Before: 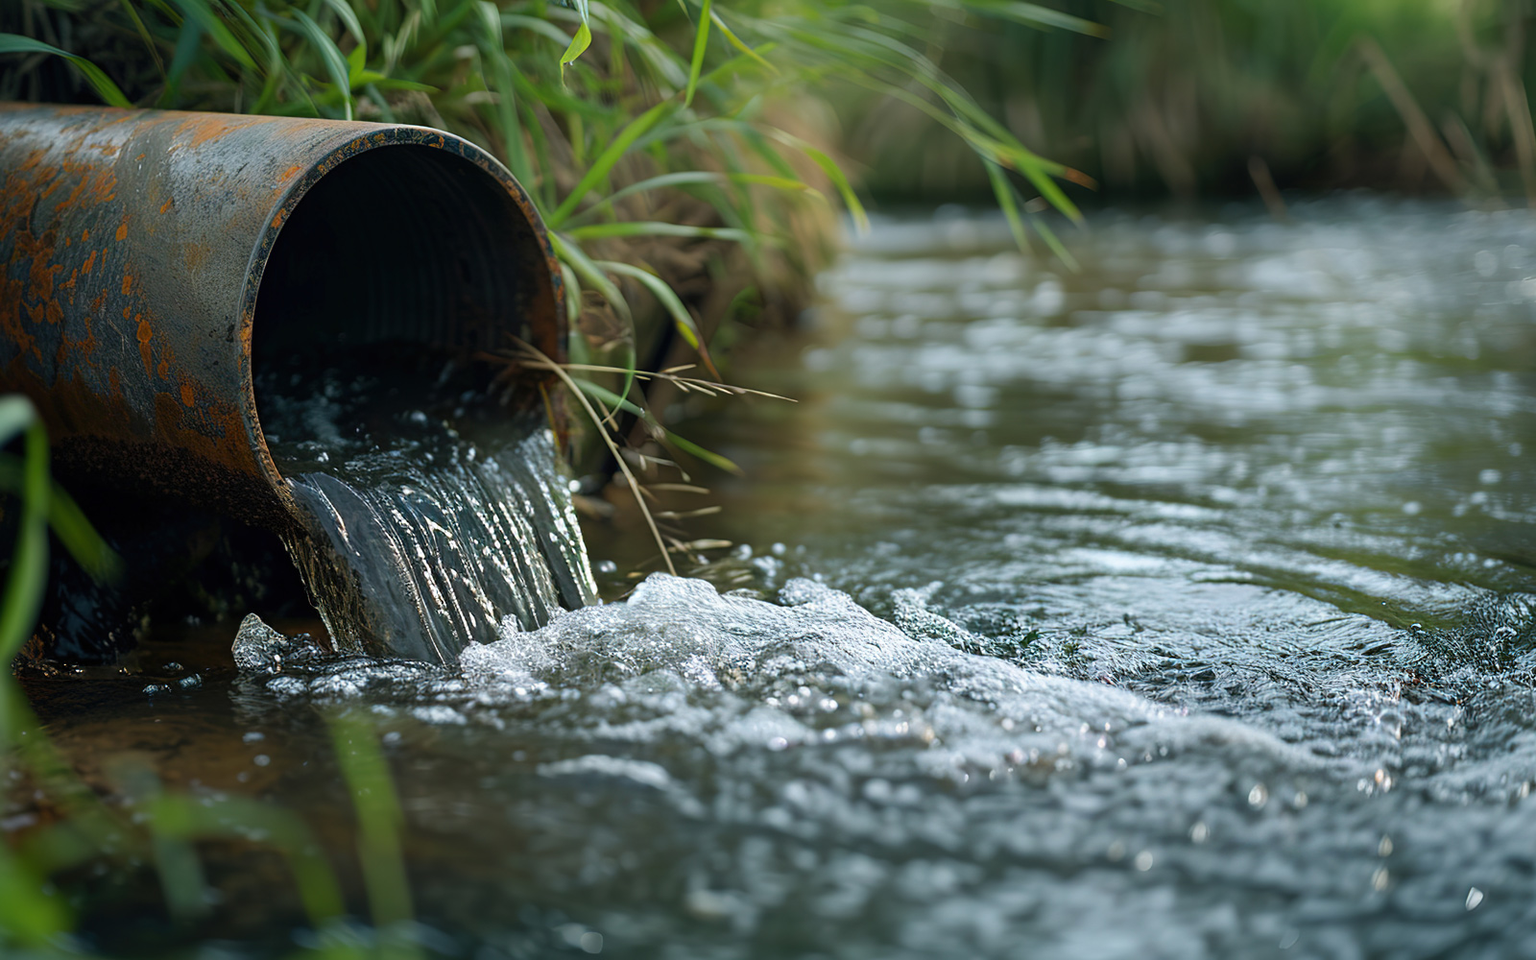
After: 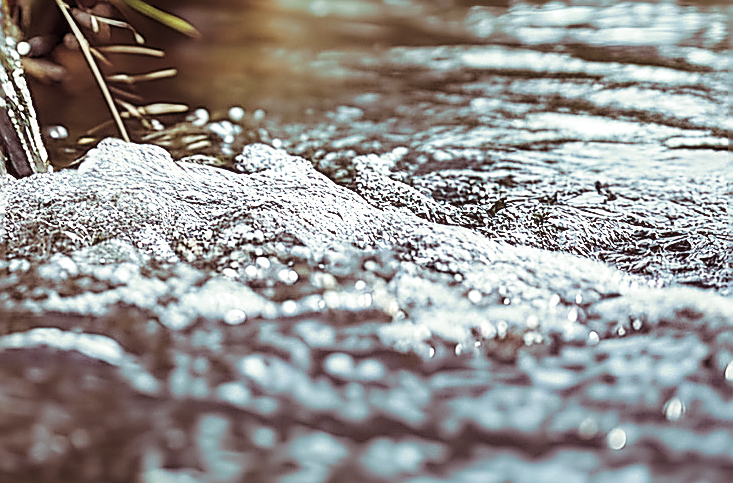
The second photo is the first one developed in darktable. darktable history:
sharpen: amount 2
base curve: curves: ch0 [(0, 0) (0.028, 0.03) (0.121, 0.232) (0.46, 0.748) (0.859, 0.968) (1, 1)], preserve colors none
local contrast: on, module defaults
split-toning: on, module defaults
crop: left 35.976%, top 45.819%, right 18.162%, bottom 5.807%
shadows and highlights: soften with gaussian
